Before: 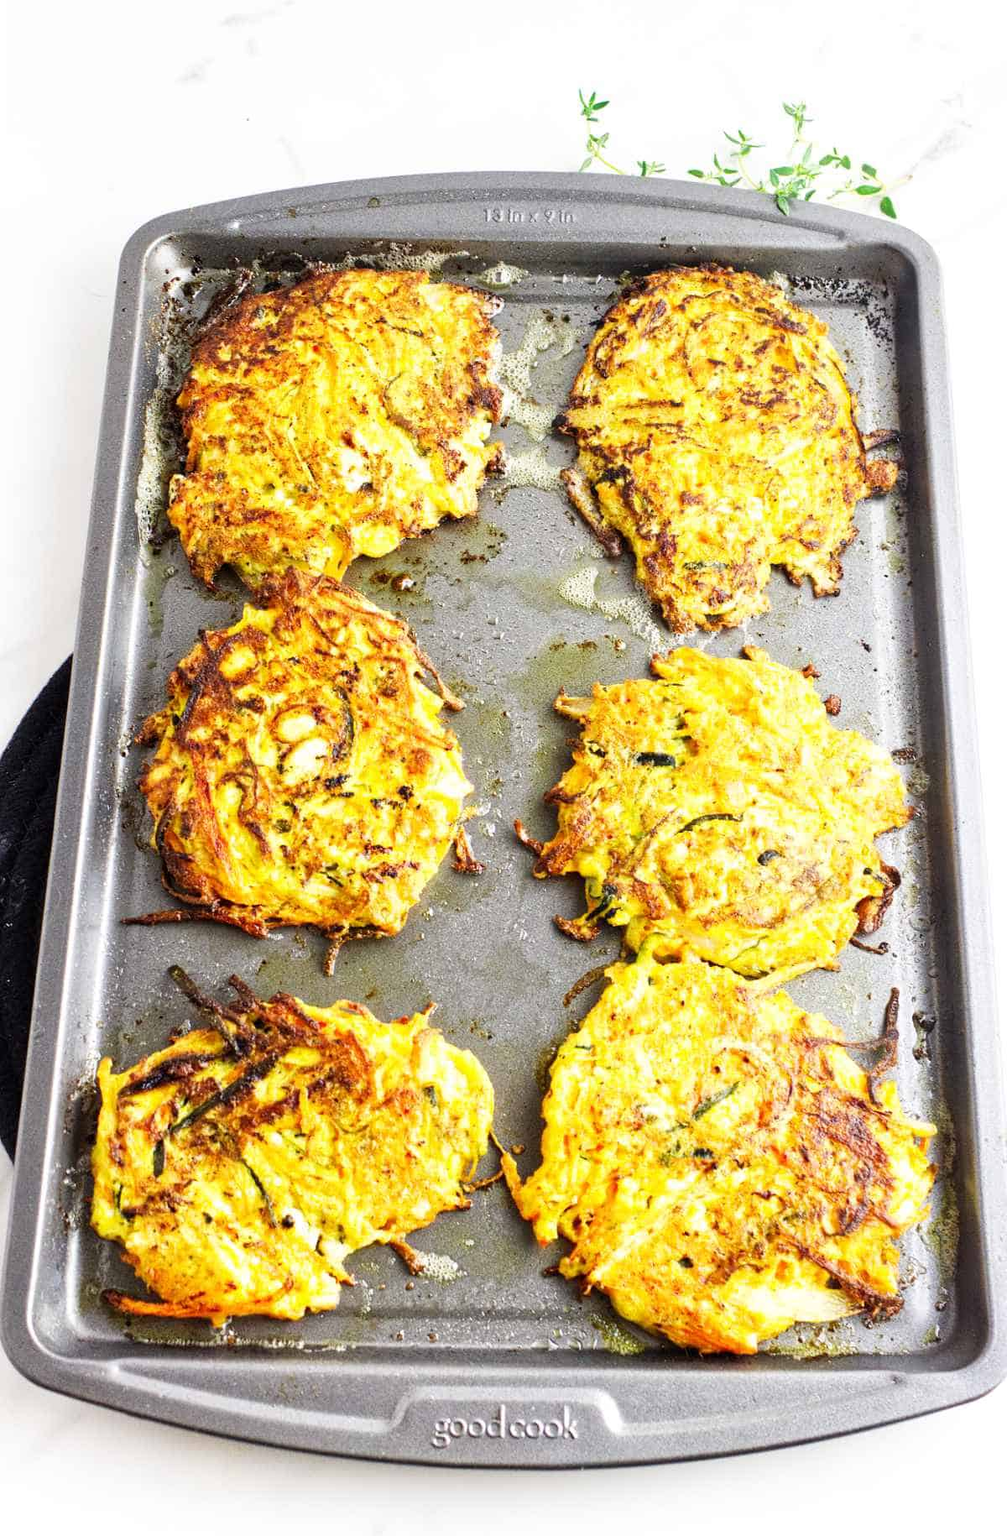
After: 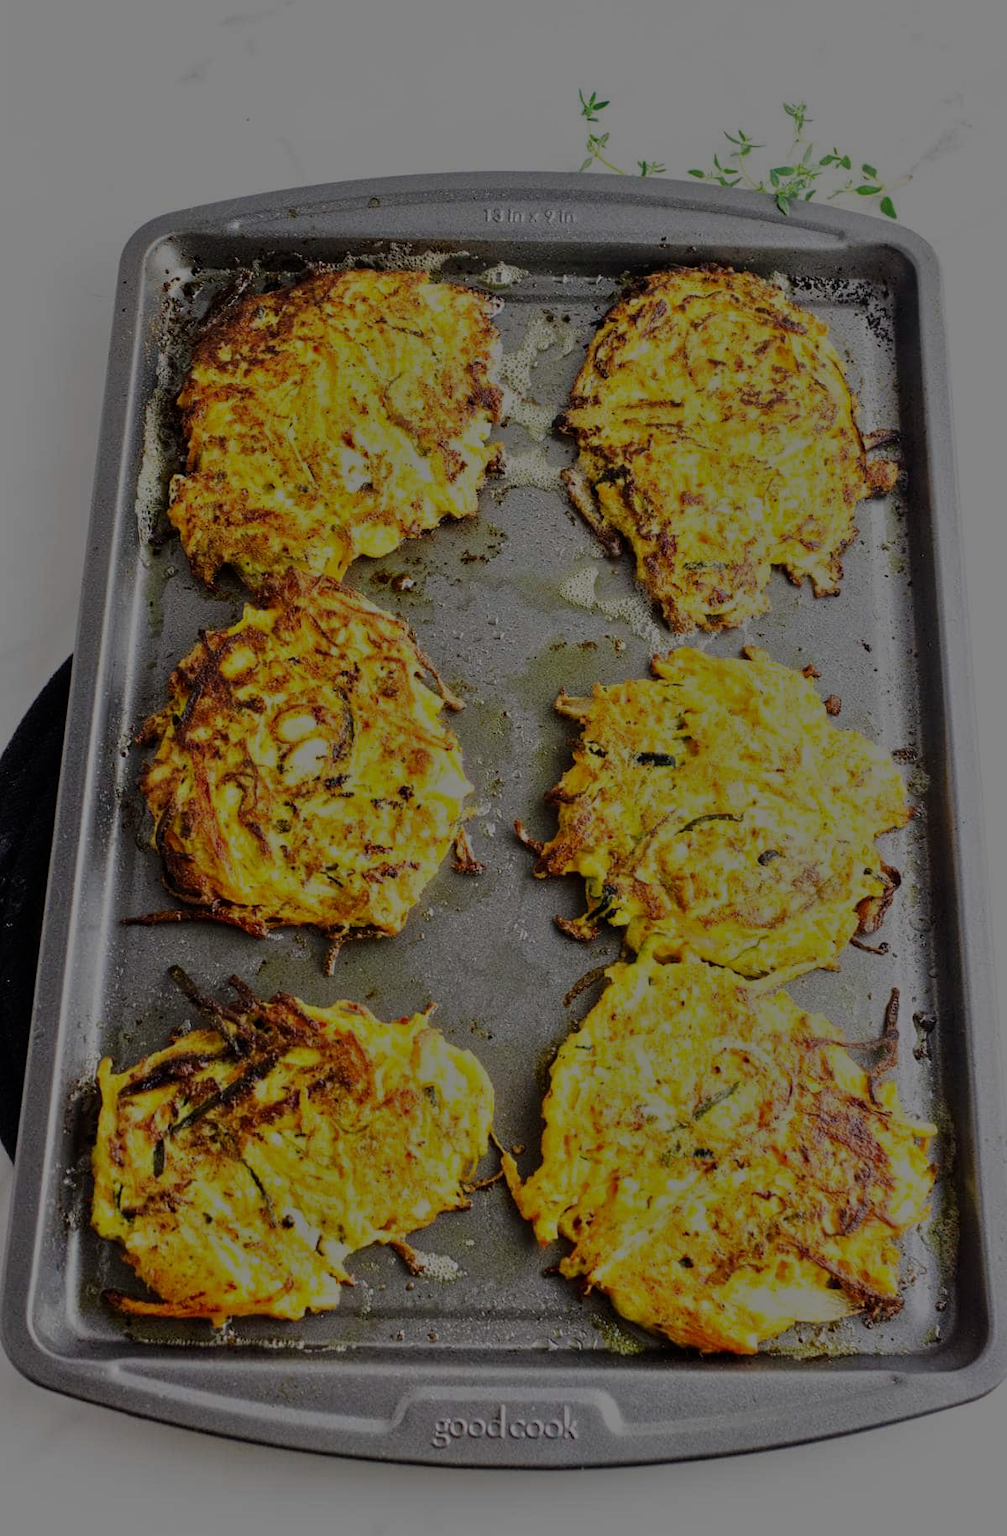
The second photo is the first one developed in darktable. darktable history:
exposure: exposure -0.151 EV, compensate highlight preservation false
tone equalizer: -8 EV -2 EV, -7 EV -2 EV, -6 EV -2 EV, -5 EV -2 EV, -4 EV -2 EV, -3 EV -2 EV, -2 EV -2 EV, -1 EV -1.63 EV, +0 EV -2 EV
